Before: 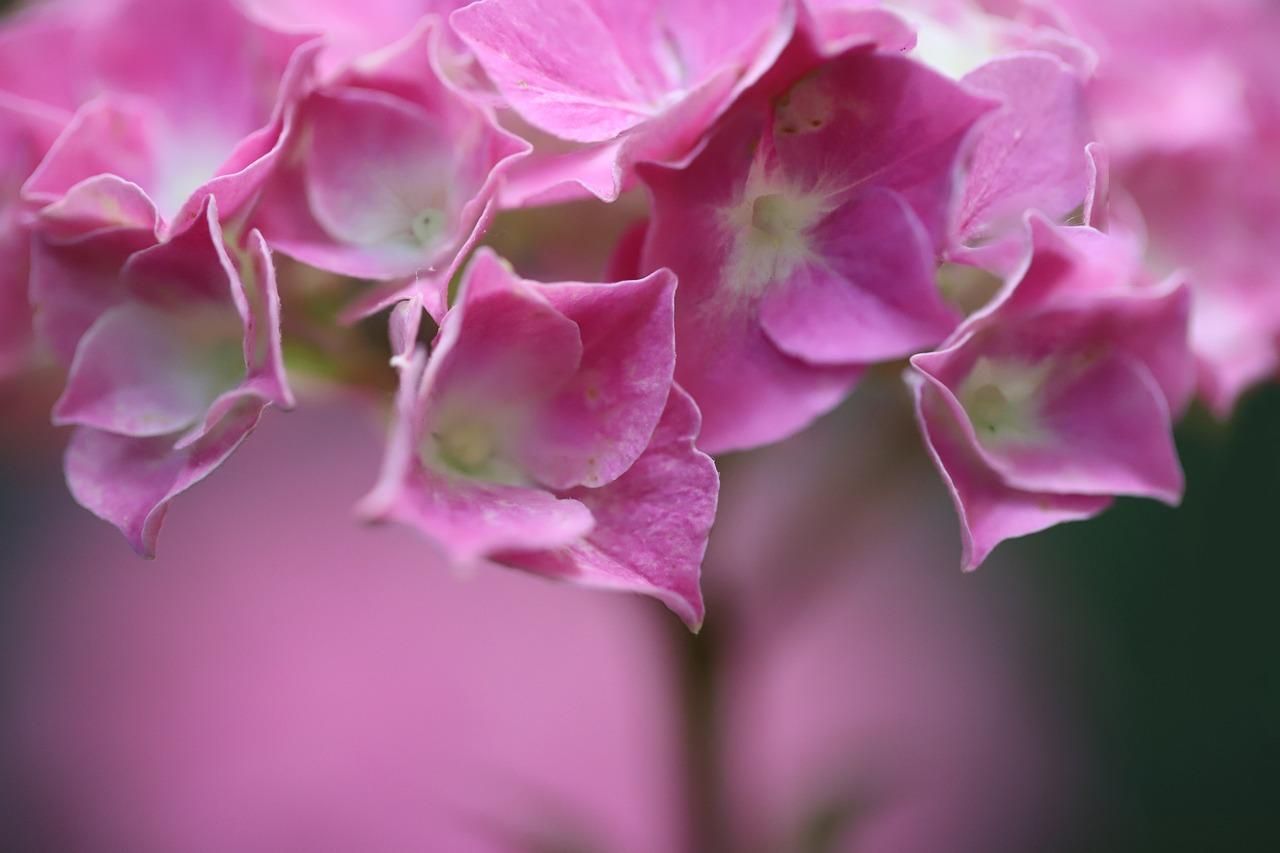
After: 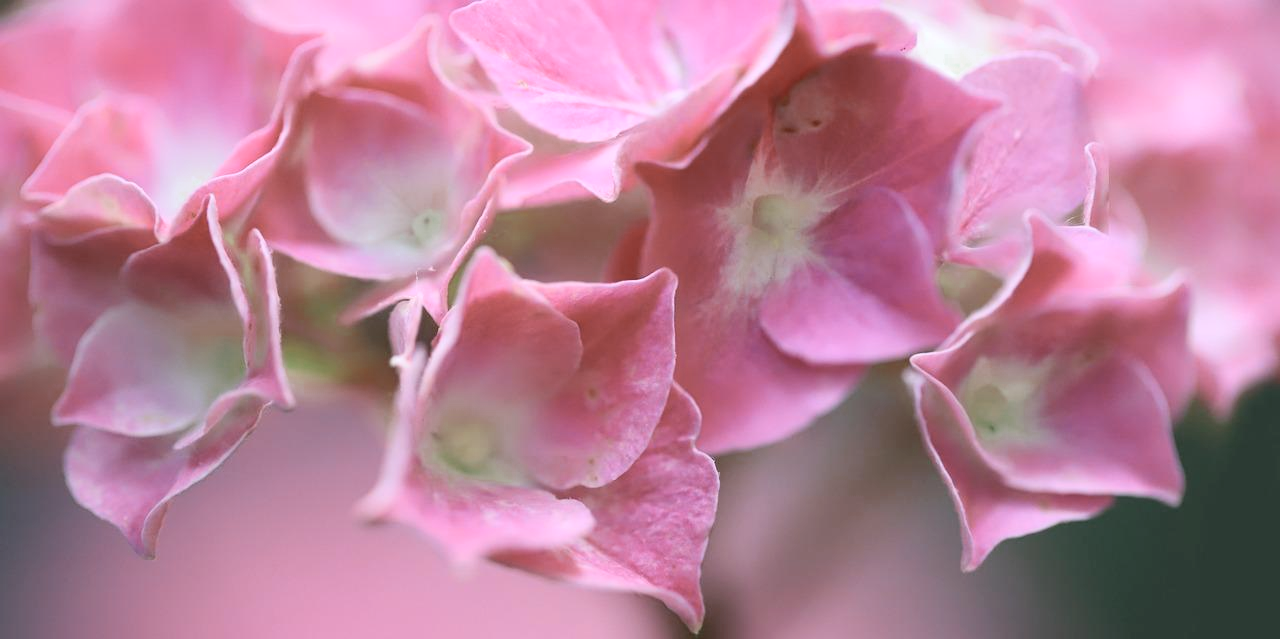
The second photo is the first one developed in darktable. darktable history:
crop: bottom 24.991%
contrast brightness saturation: contrast 0.139, brightness 0.218
color zones: curves: ch0 [(0, 0.5) (0.125, 0.4) (0.25, 0.5) (0.375, 0.4) (0.5, 0.4) (0.625, 0.6) (0.75, 0.6) (0.875, 0.5)]; ch1 [(0, 0.4) (0.125, 0.5) (0.25, 0.4) (0.375, 0.4) (0.5, 0.4) (0.625, 0.4) (0.75, 0.5) (0.875, 0.4)]; ch2 [(0, 0.6) (0.125, 0.5) (0.25, 0.5) (0.375, 0.6) (0.5, 0.6) (0.625, 0.5) (0.75, 0.5) (0.875, 0.5)]
